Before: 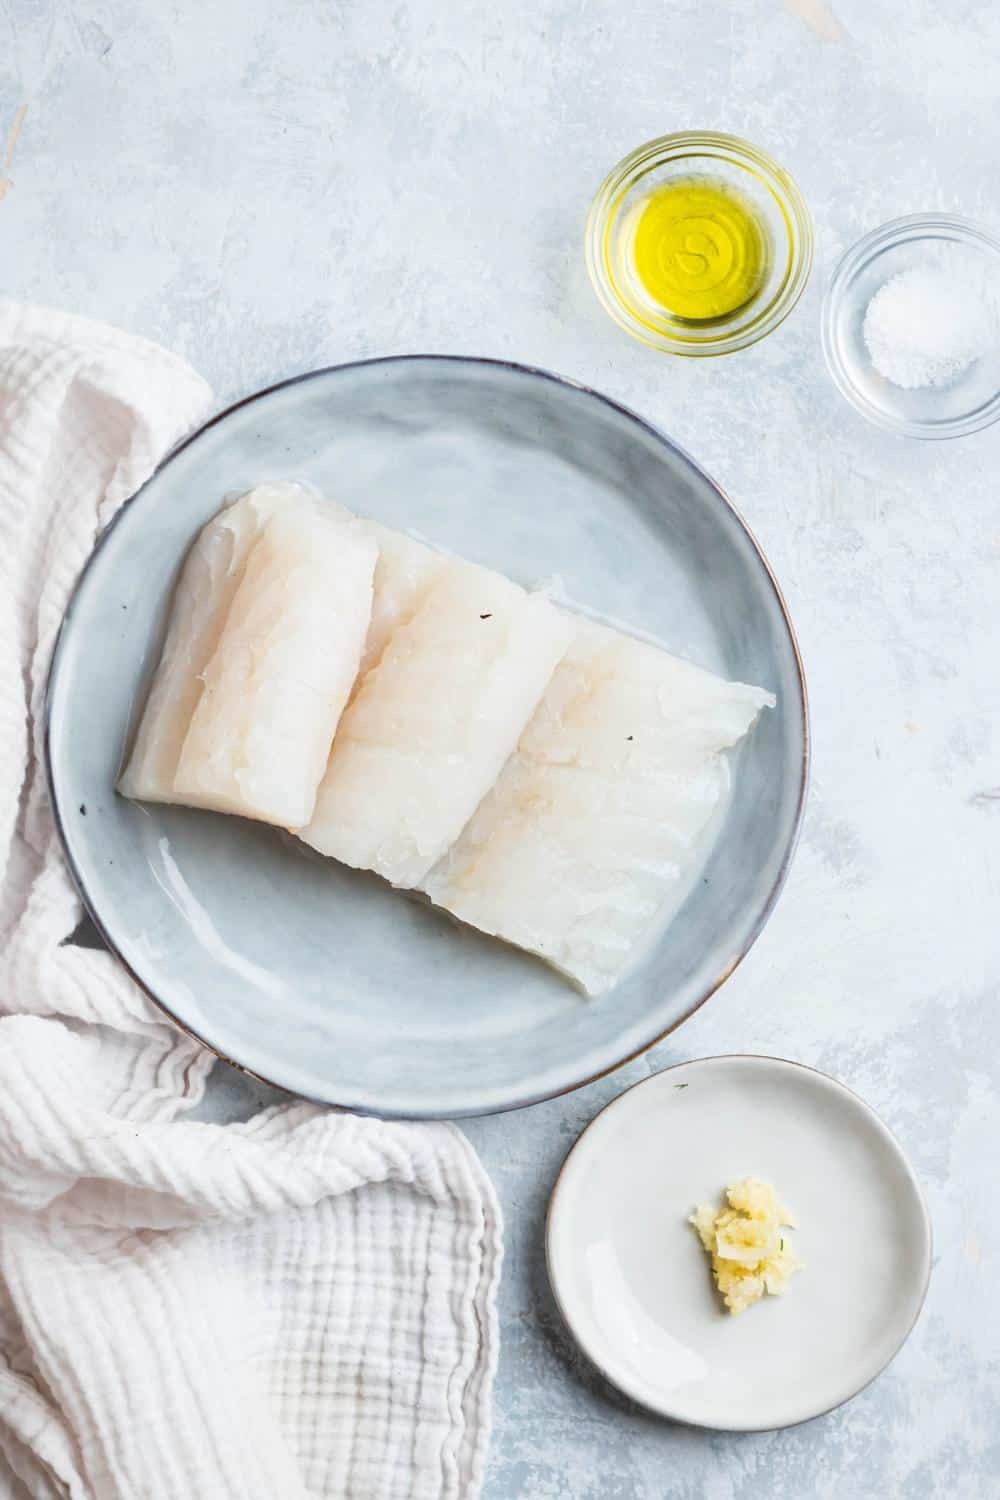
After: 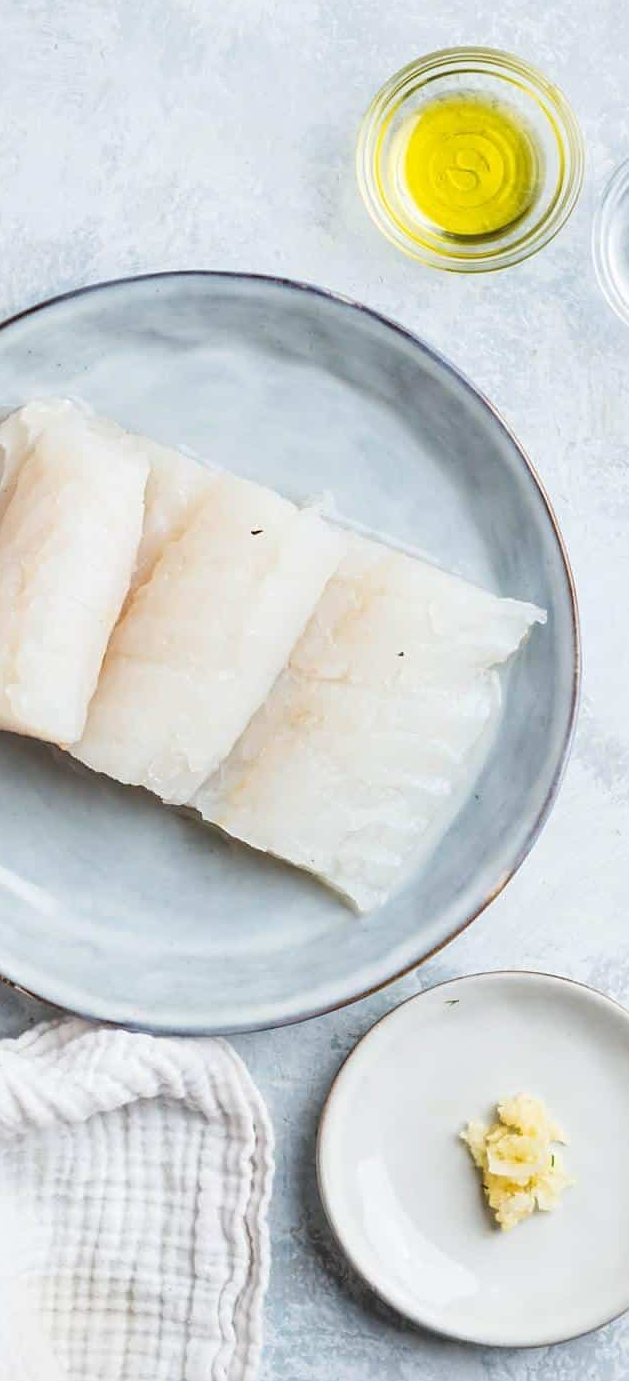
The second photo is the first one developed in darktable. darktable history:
sharpen: amount 0.201
crop and rotate: left 22.922%, top 5.633%, right 14.171%, bottom 2.263%
